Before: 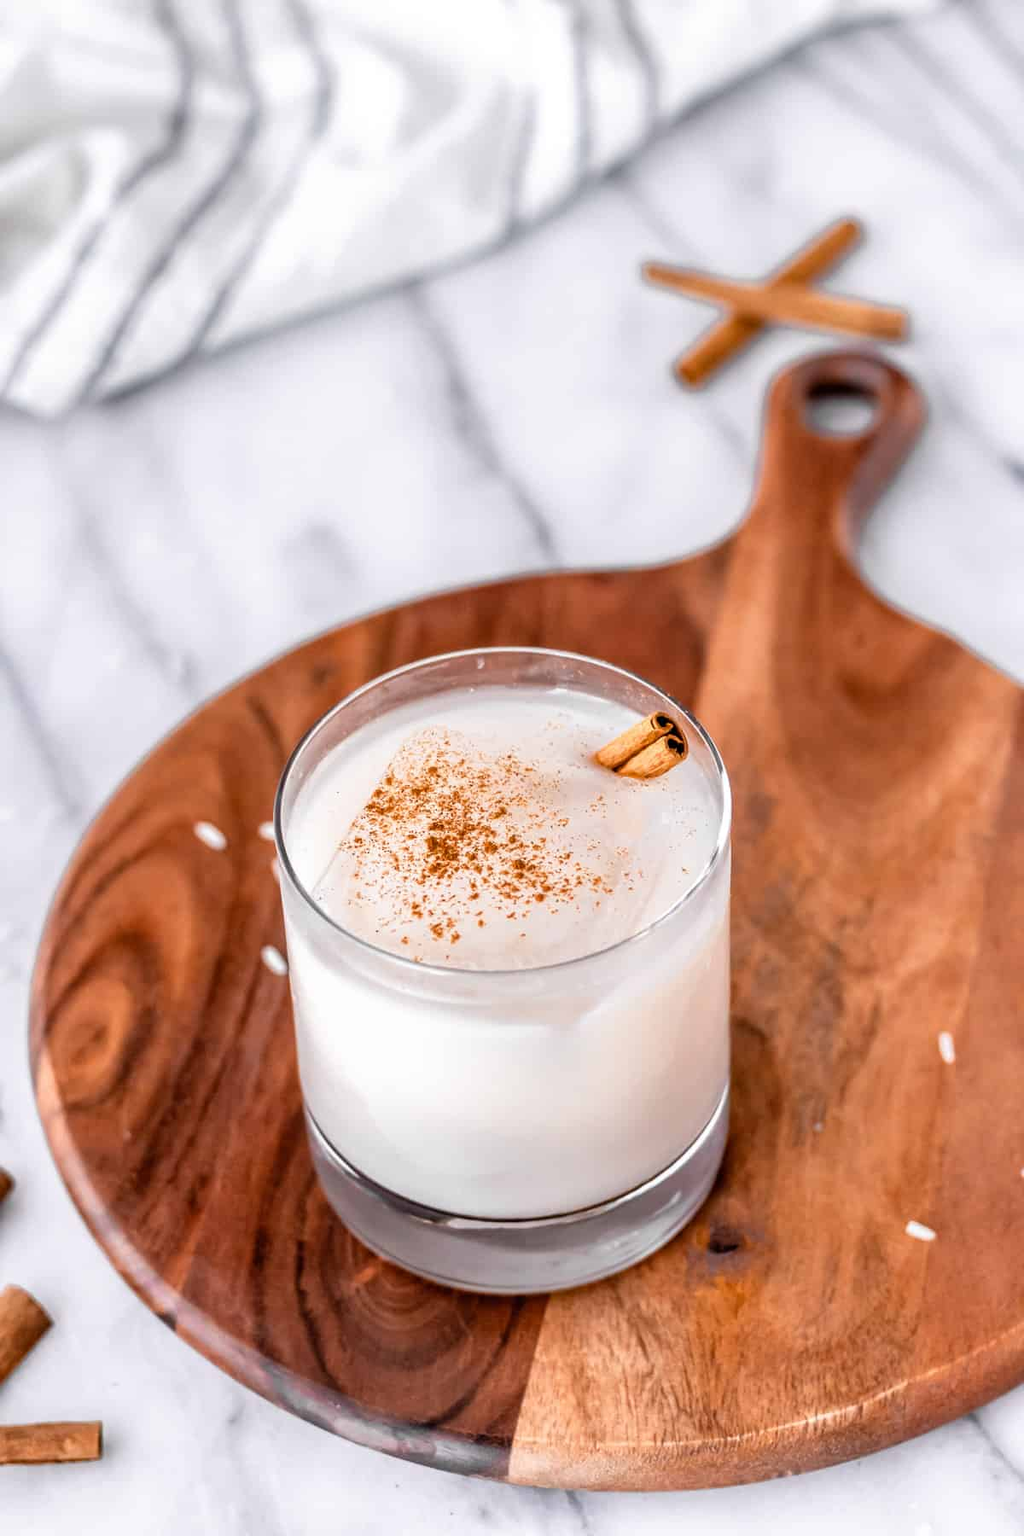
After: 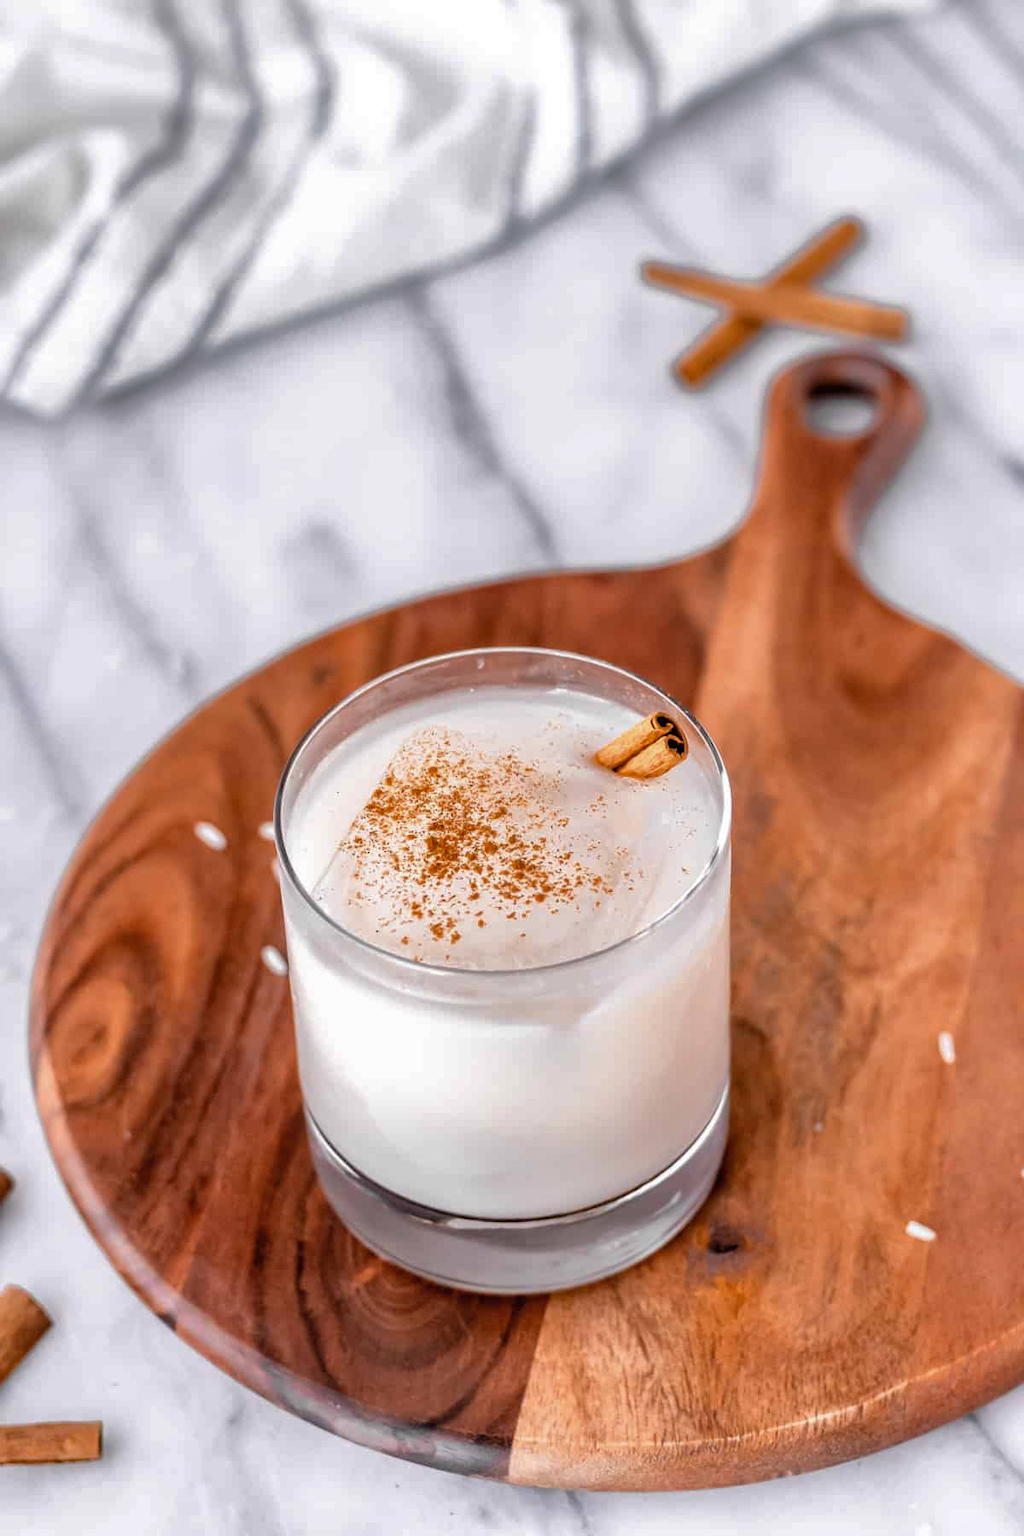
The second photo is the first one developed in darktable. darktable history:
shadows and highlights: shadows 29.95
